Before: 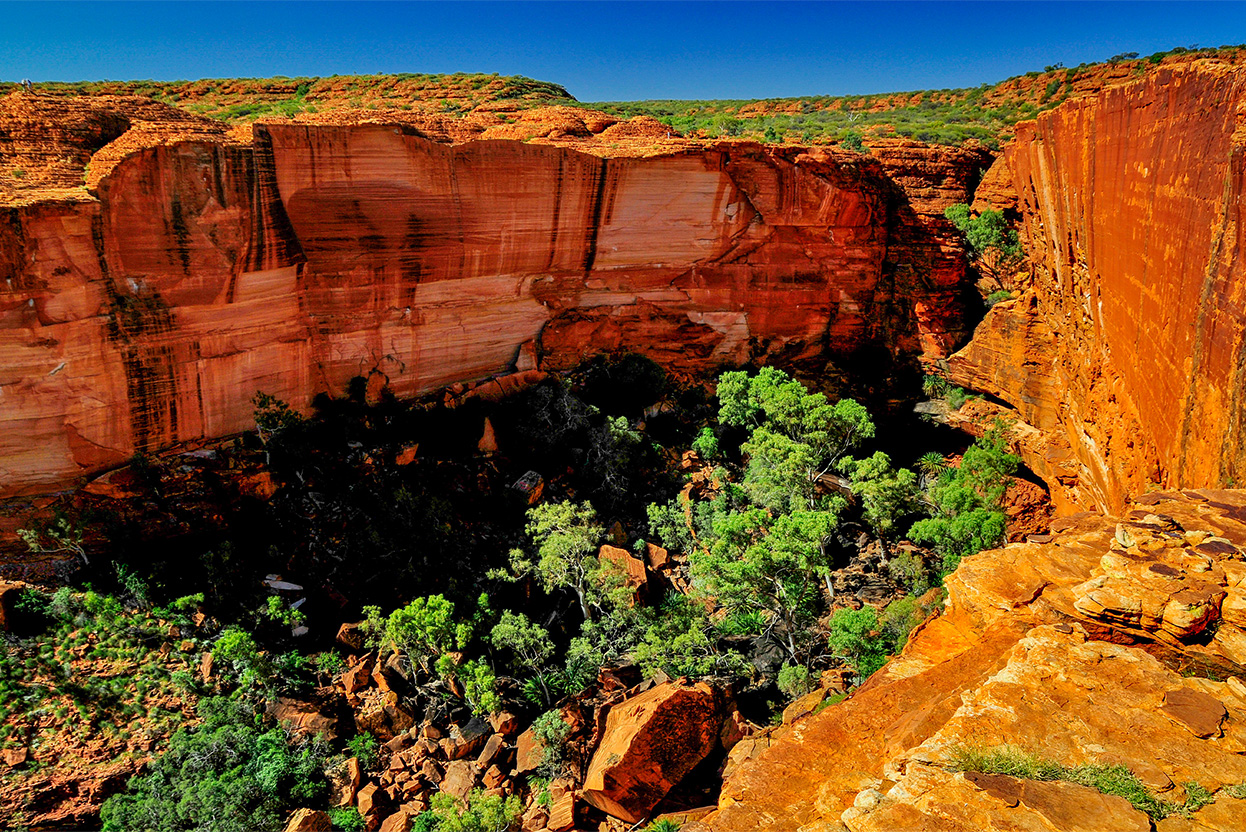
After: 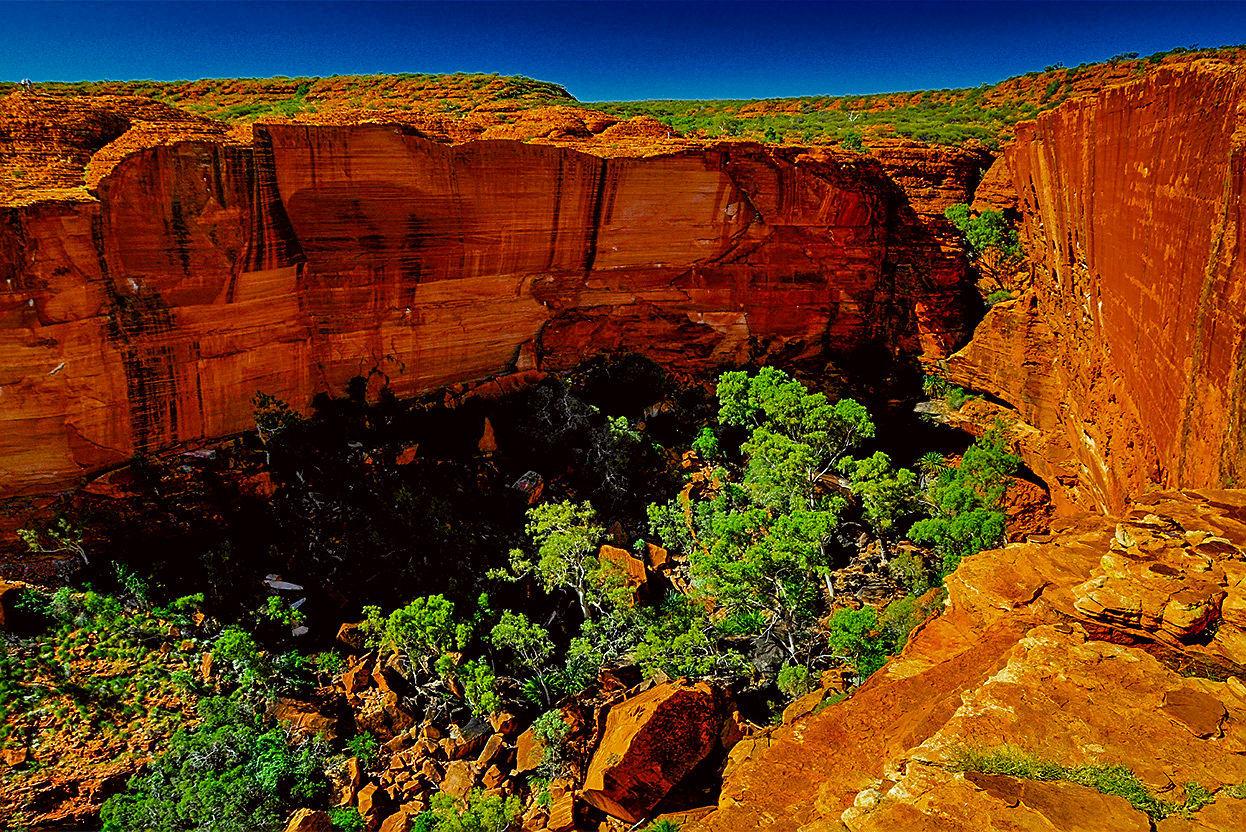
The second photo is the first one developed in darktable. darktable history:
sharpen: on, module defaults
color correction: highlights a* -2.82, highlights b* -2.01, shadows a* 2.08, shadows b* 3.05
color balance rgb: perceptual saturation grading › global saturation 25.58%, global vibrance 7.309%, saturation formula JzAzBz (2021)
